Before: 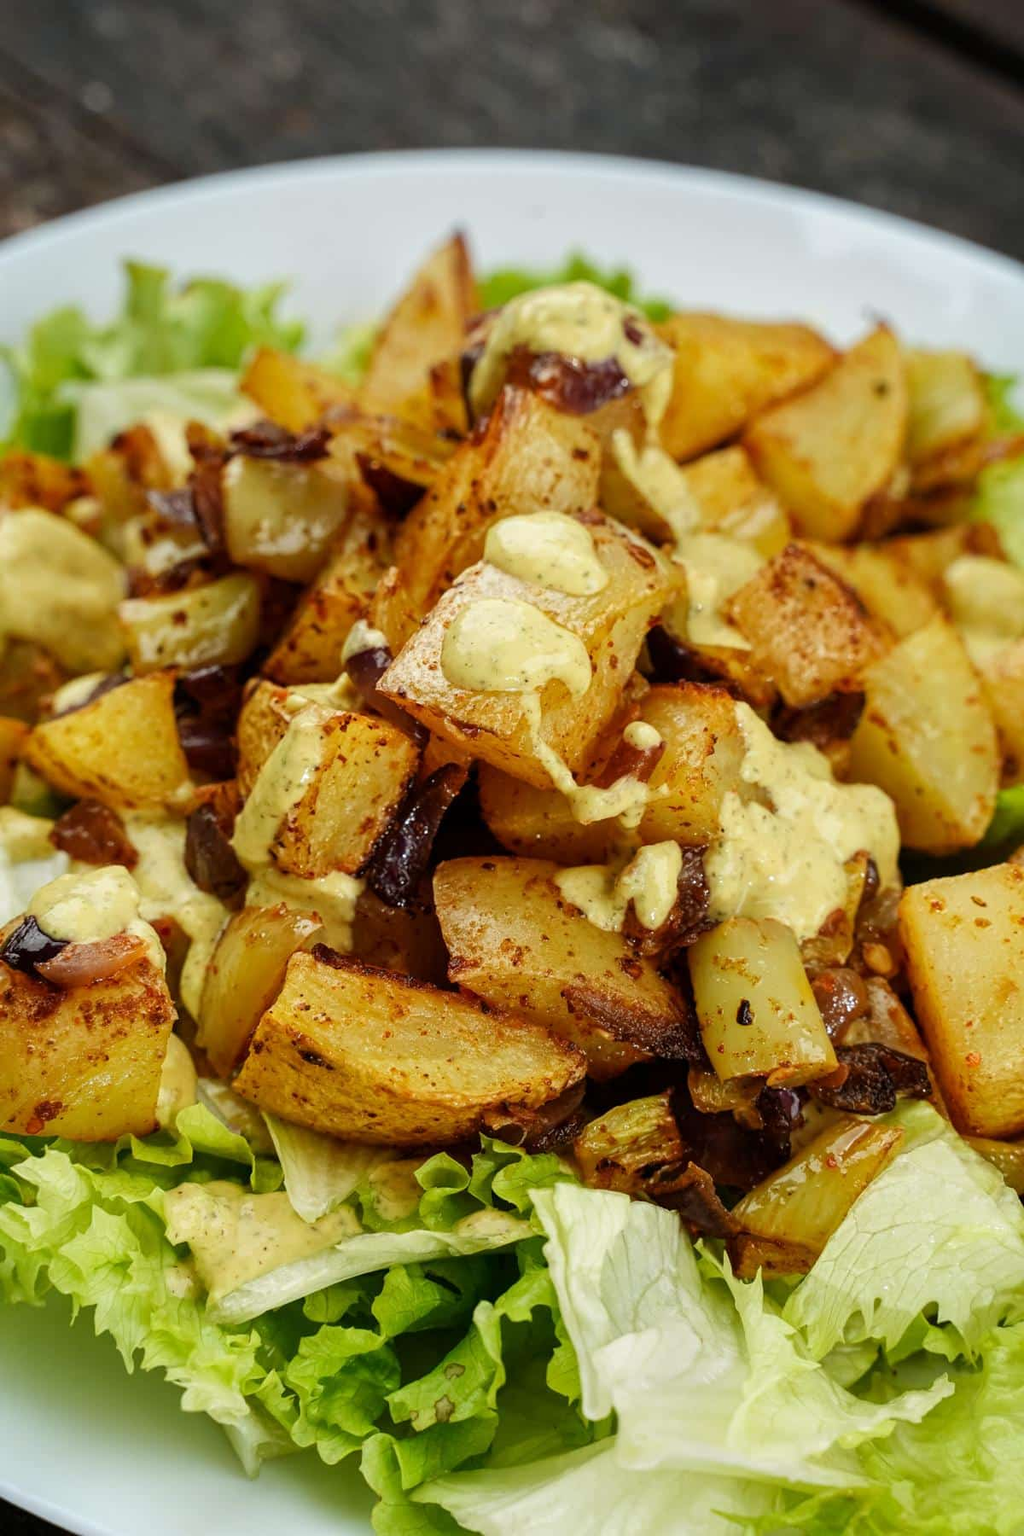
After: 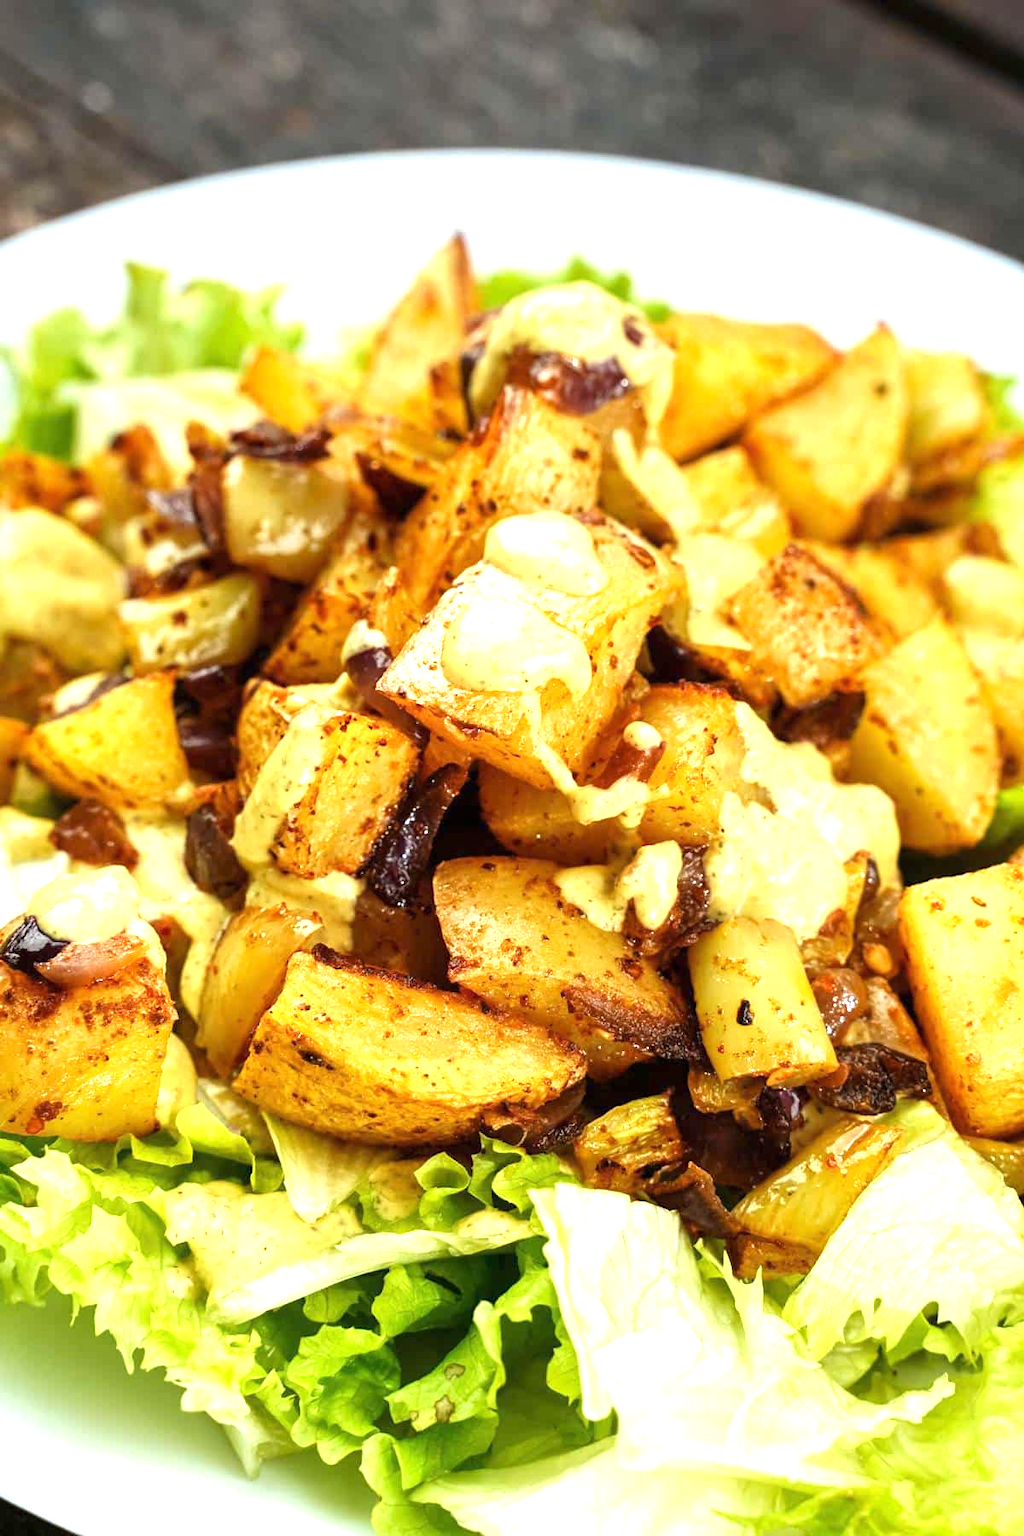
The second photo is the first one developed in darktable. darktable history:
color contrast: green-magenta contrast 0.96
exposure: black level correction 0, exposure 1.173 EV, compensate exposure bias true, compensate highlight preservation false
